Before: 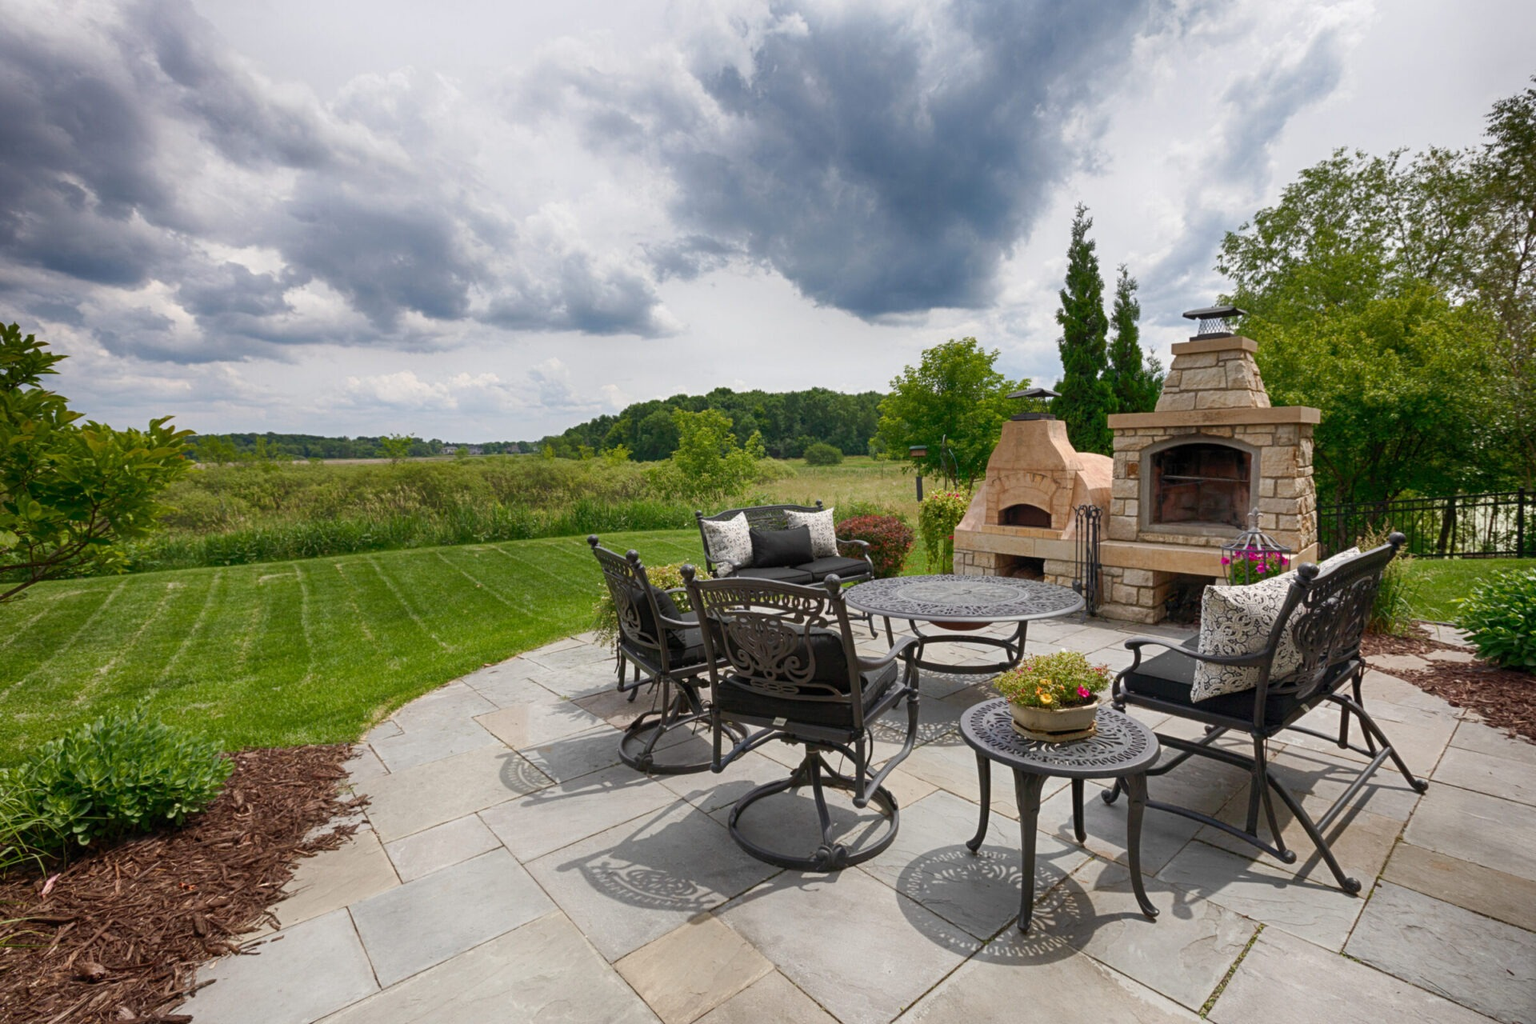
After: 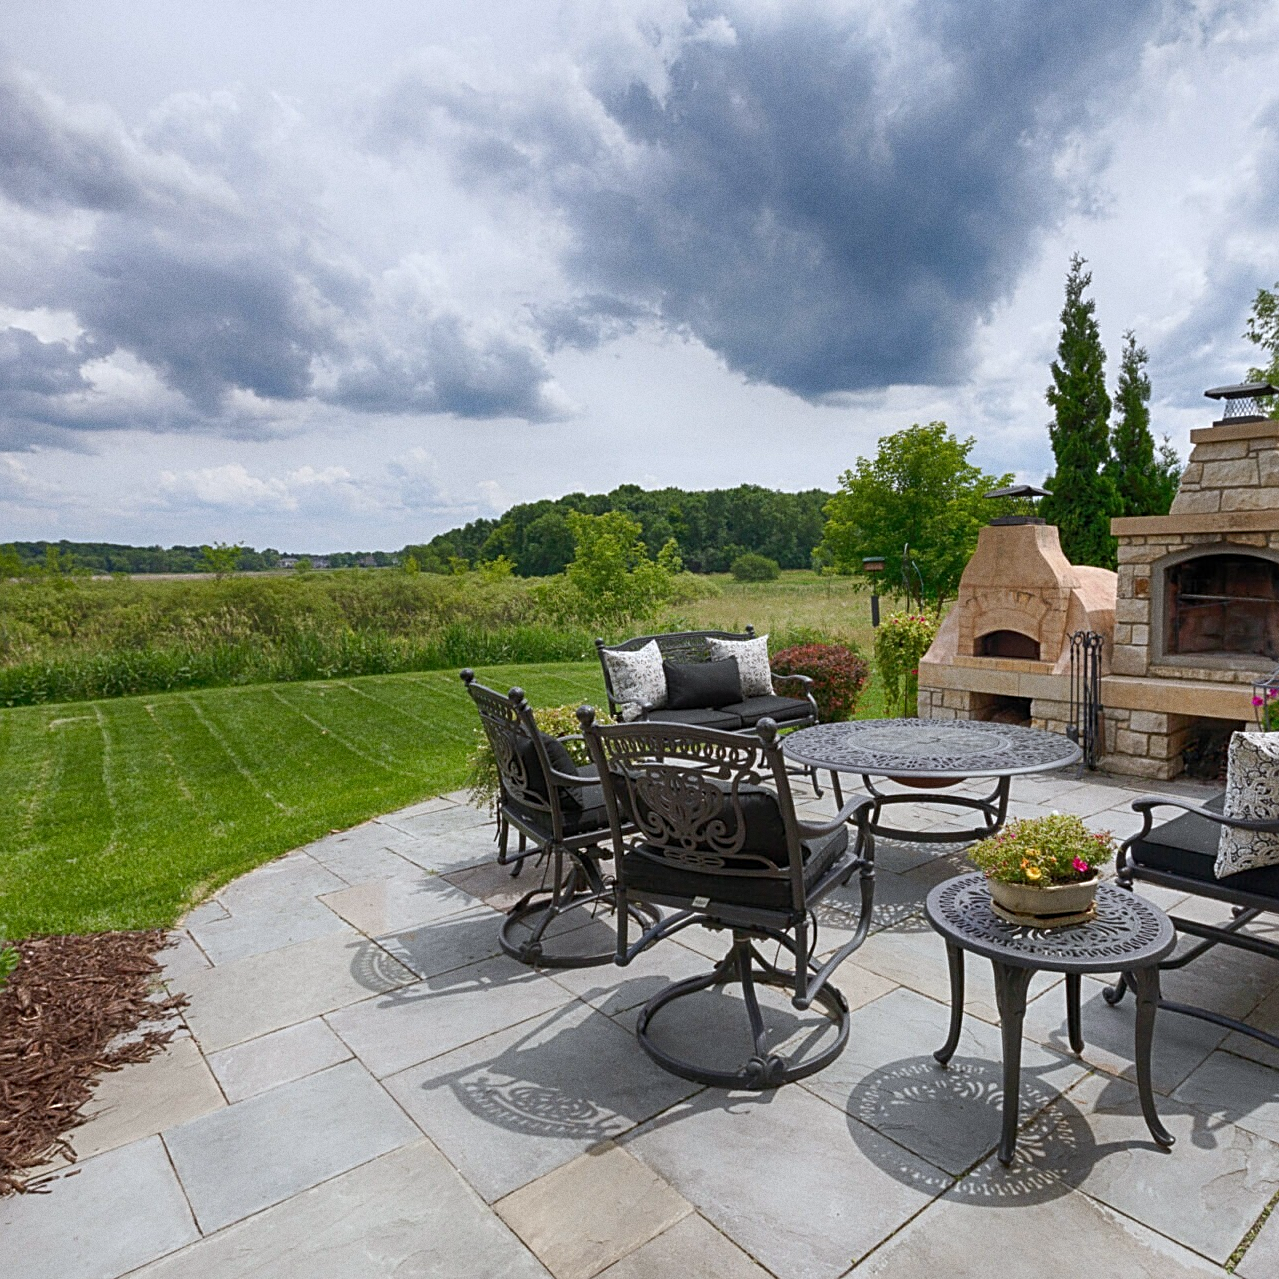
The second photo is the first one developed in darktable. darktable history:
tone equalizer: on, module defaults
sharpen: on, module defaults
crop and rotate: left 14.292%, right 19.041%
grain: coarseness 0.09 ISO
white balance: red 0.967, blue 1.049
